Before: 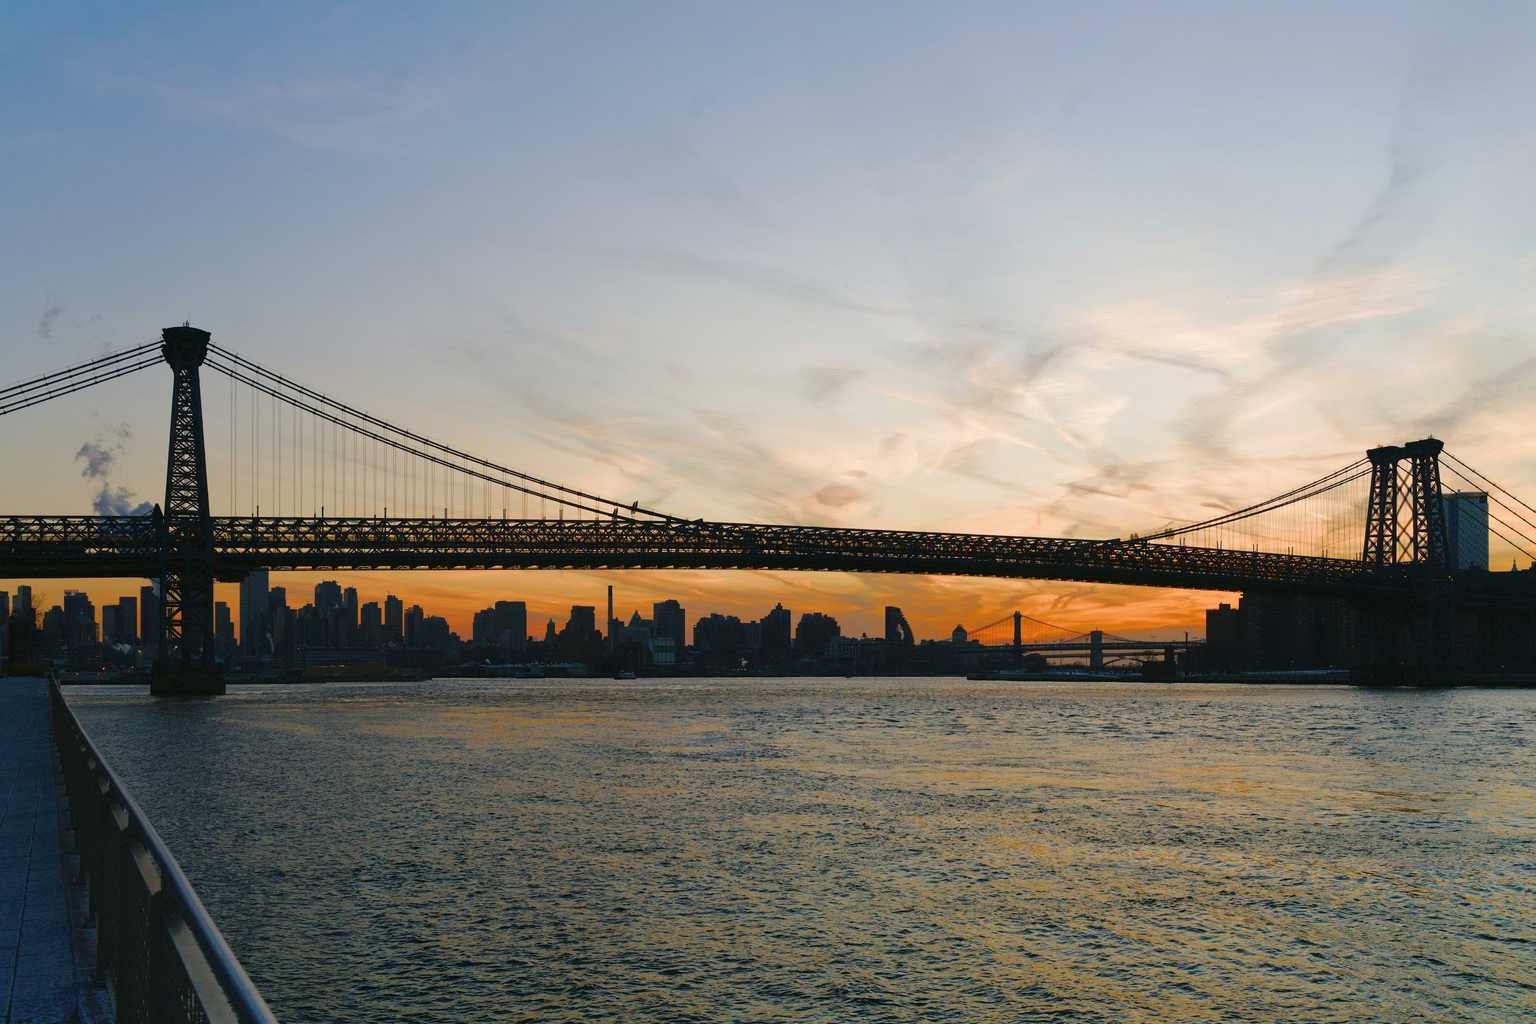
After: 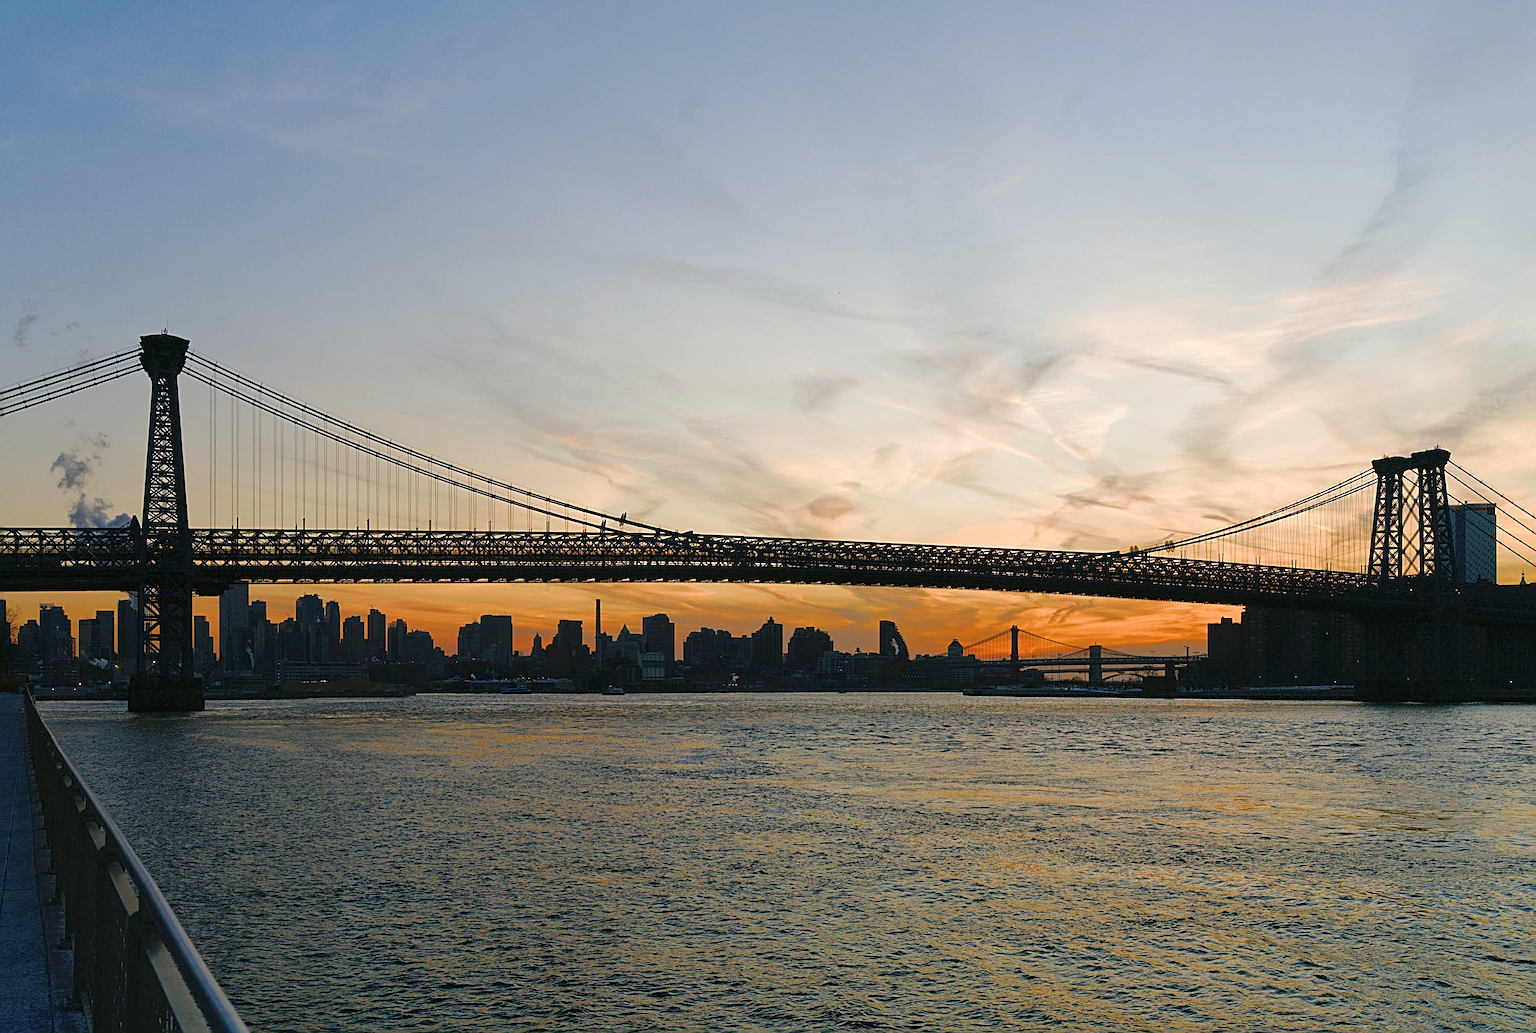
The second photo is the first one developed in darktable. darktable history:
sharpen: radius 2.647, amount 0.671
local contrast: highlights 103%, shadows 98%, detail 120%, midtone range 0.2
crop and rotate: left 1.681%, right 0.517%, bottom 1.291%
